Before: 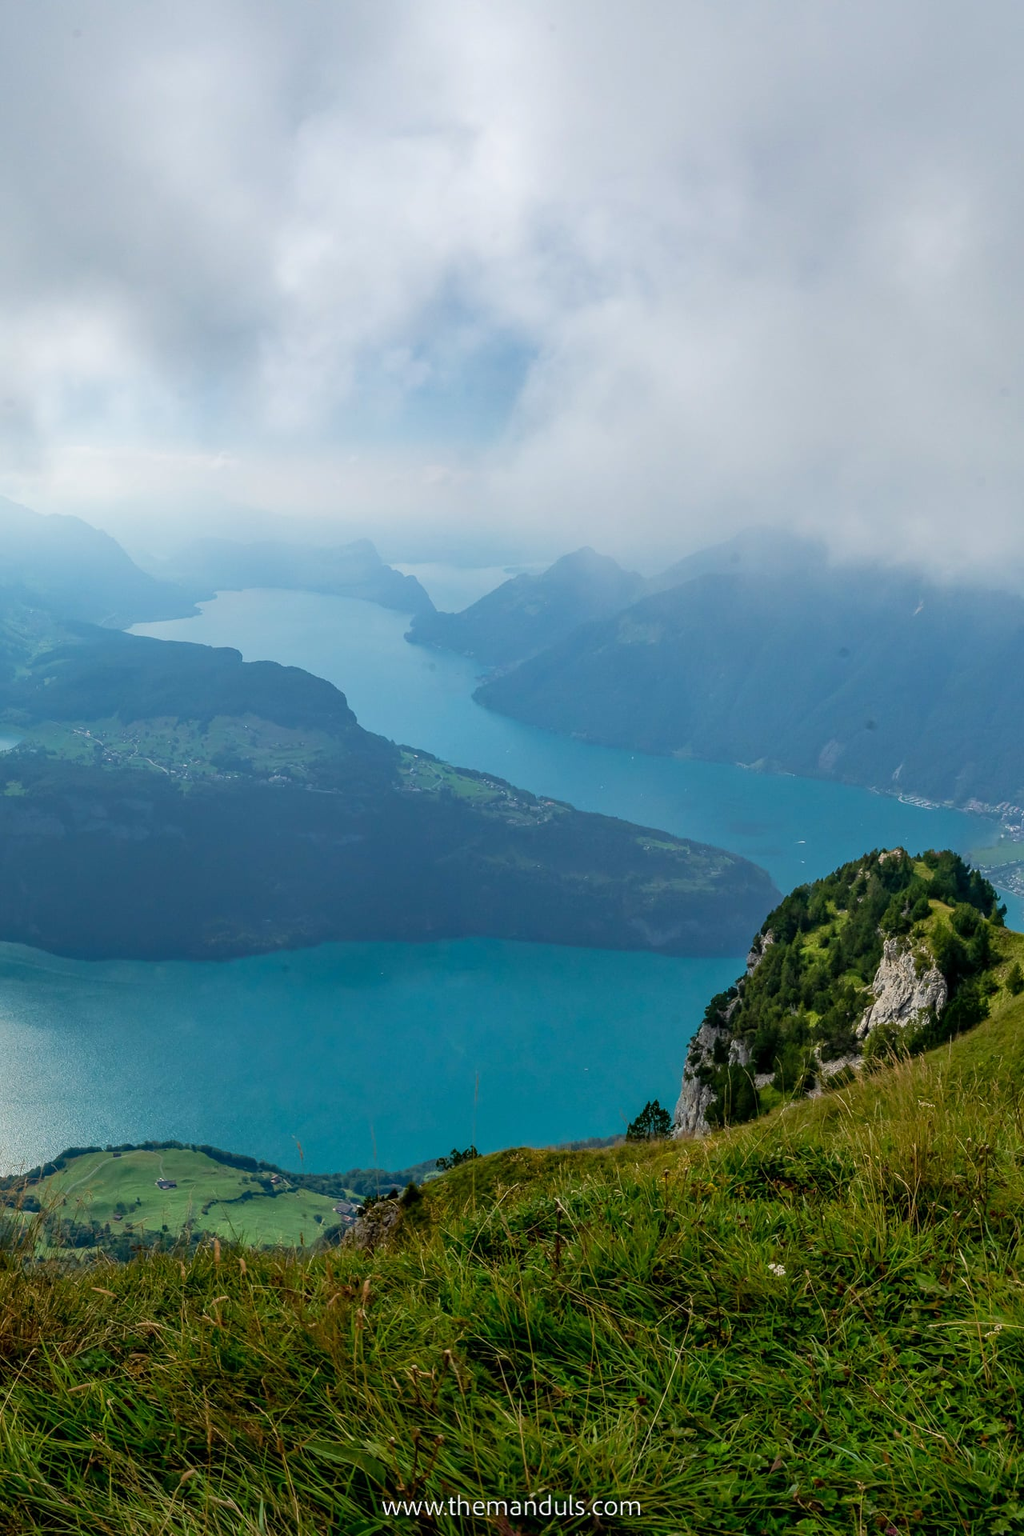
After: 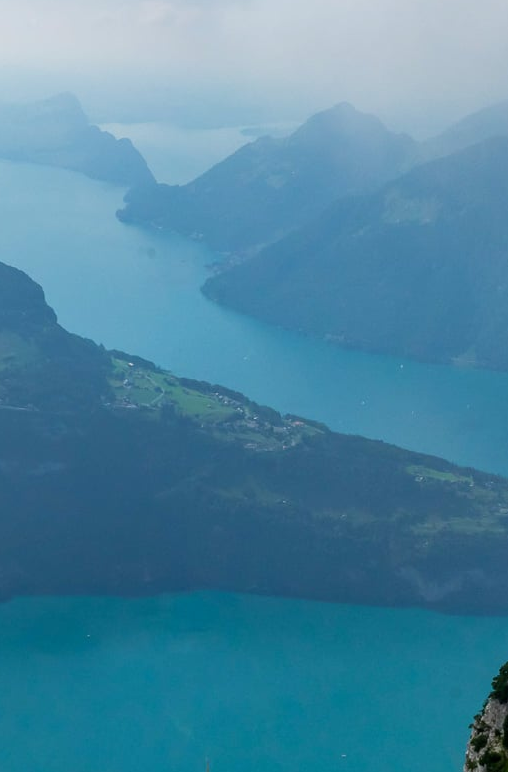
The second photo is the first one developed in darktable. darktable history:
crop: left 30.456%, top 30.31%, right 29.804%, bottom 29.466%
